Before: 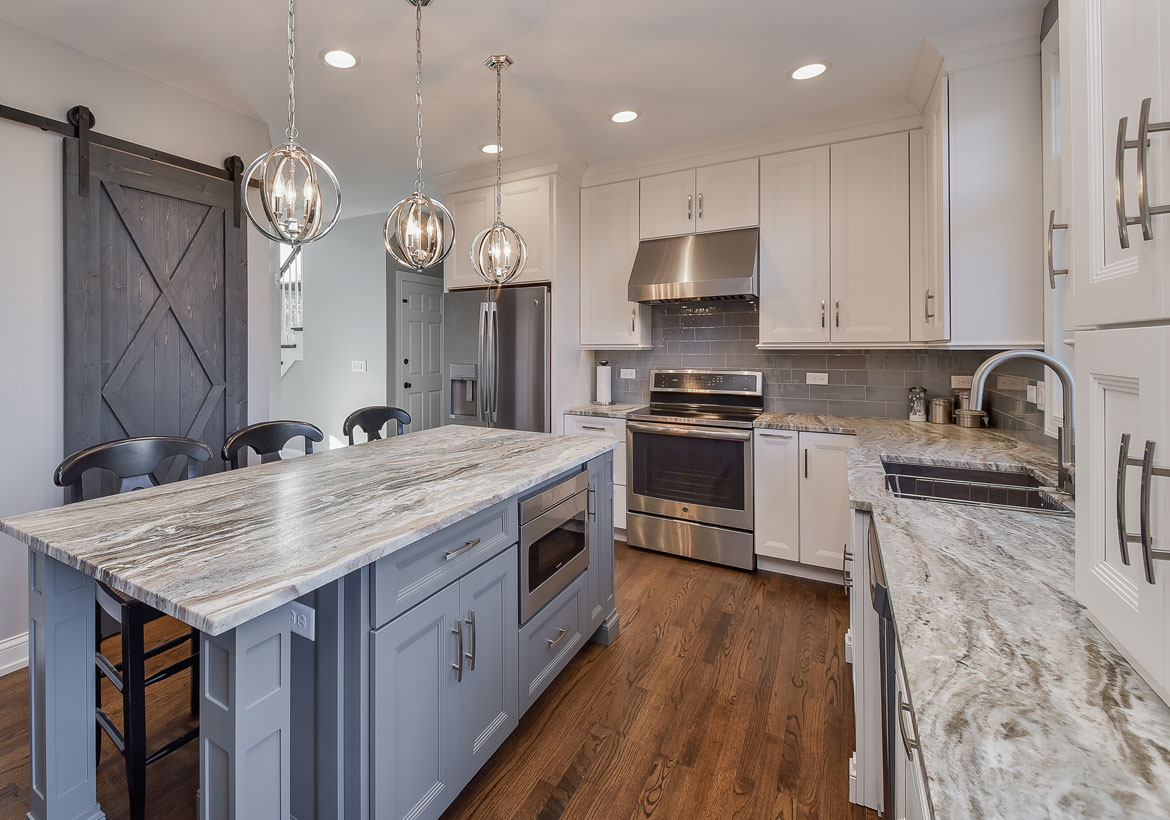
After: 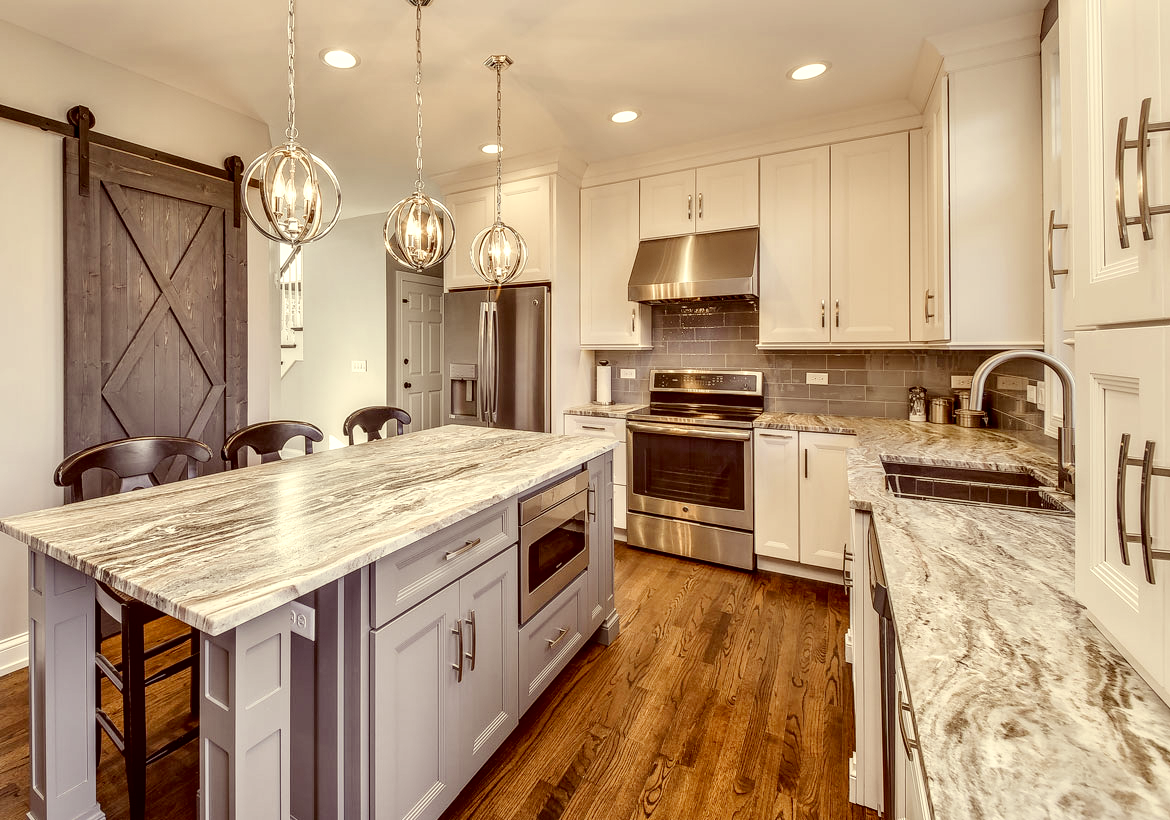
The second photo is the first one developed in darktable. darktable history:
color correction: highlights a* 1.12, highlights b* 24.26, shadows a* 15.58, shadows b* 24.26
local contrast: detail 160%
color calibration: x 0.37, y 0.382, temperature 4313.32 K
tone curve: curves: ch0 [(0, 0) (0.003, 0.004) (0.011, 0.014) (0.025, 0.032) (0.044, 0.057) (0.069, 0.089) (0.1, 0.128) (0.136, 0.174) (0.177, 0.227) (0.224, 0.287) (0.277, 0.354) (0.335, 0.427) (0.399, 0.507) (0.468, 0.582) (0.543, 0.653) (0.623, 0.726) (0.709, 0.799) (0.801, 0.876) (0.898, 0.937) (1, 1)], preserve colors none
exposure: exposure -0.021 EV, compensate highlight preservation false
